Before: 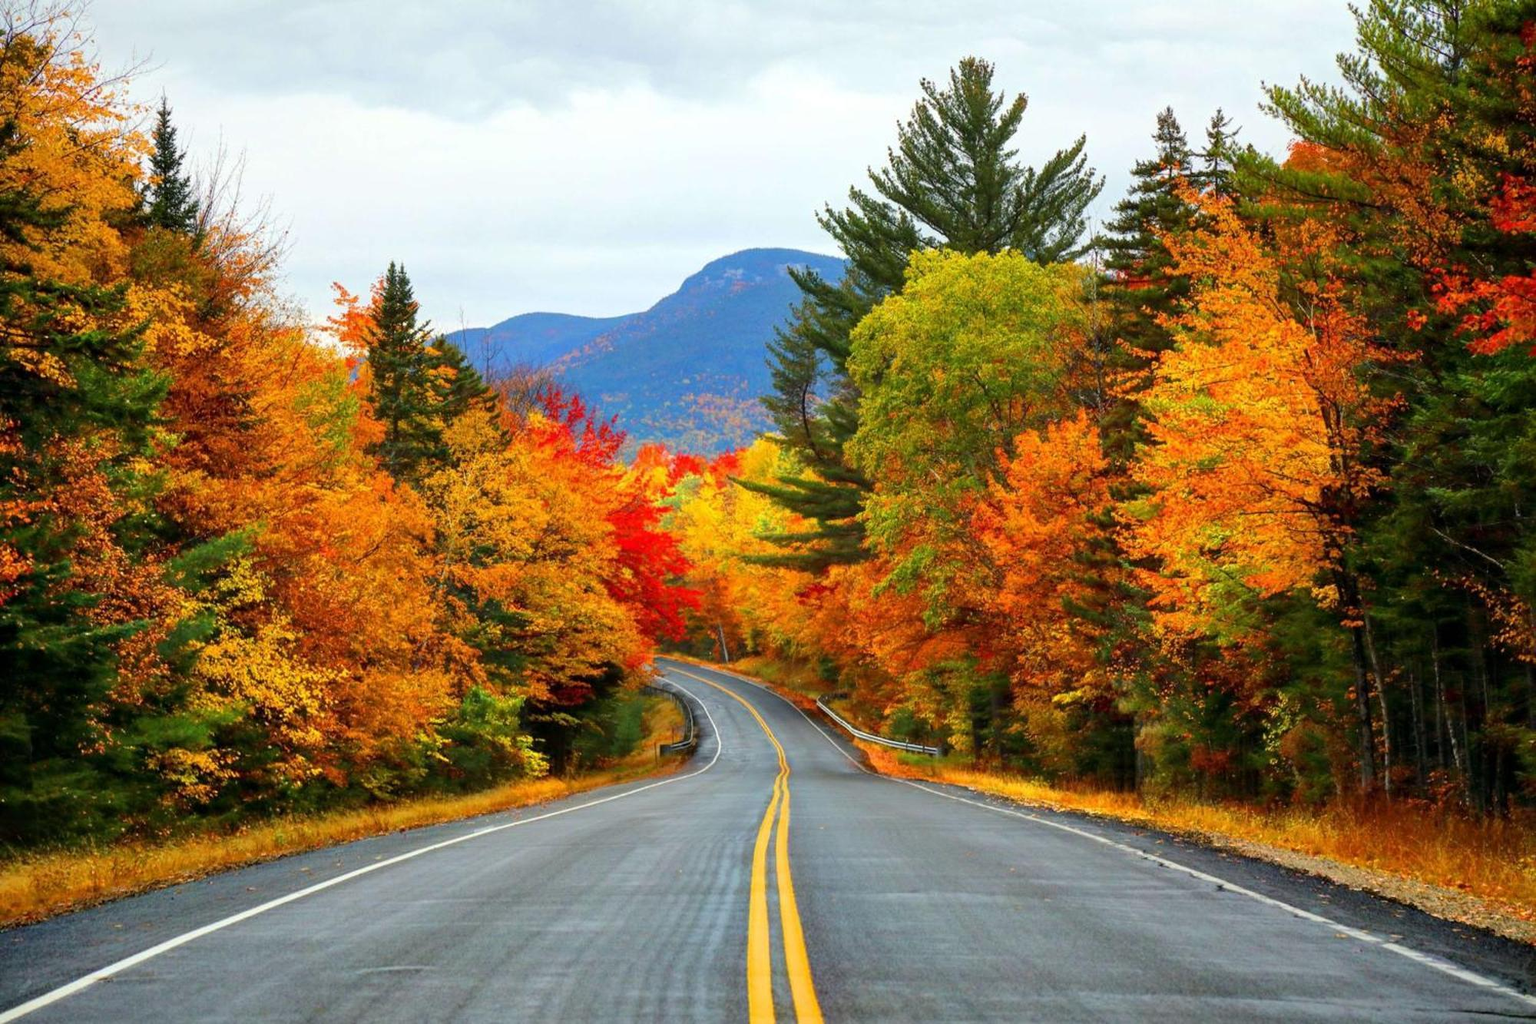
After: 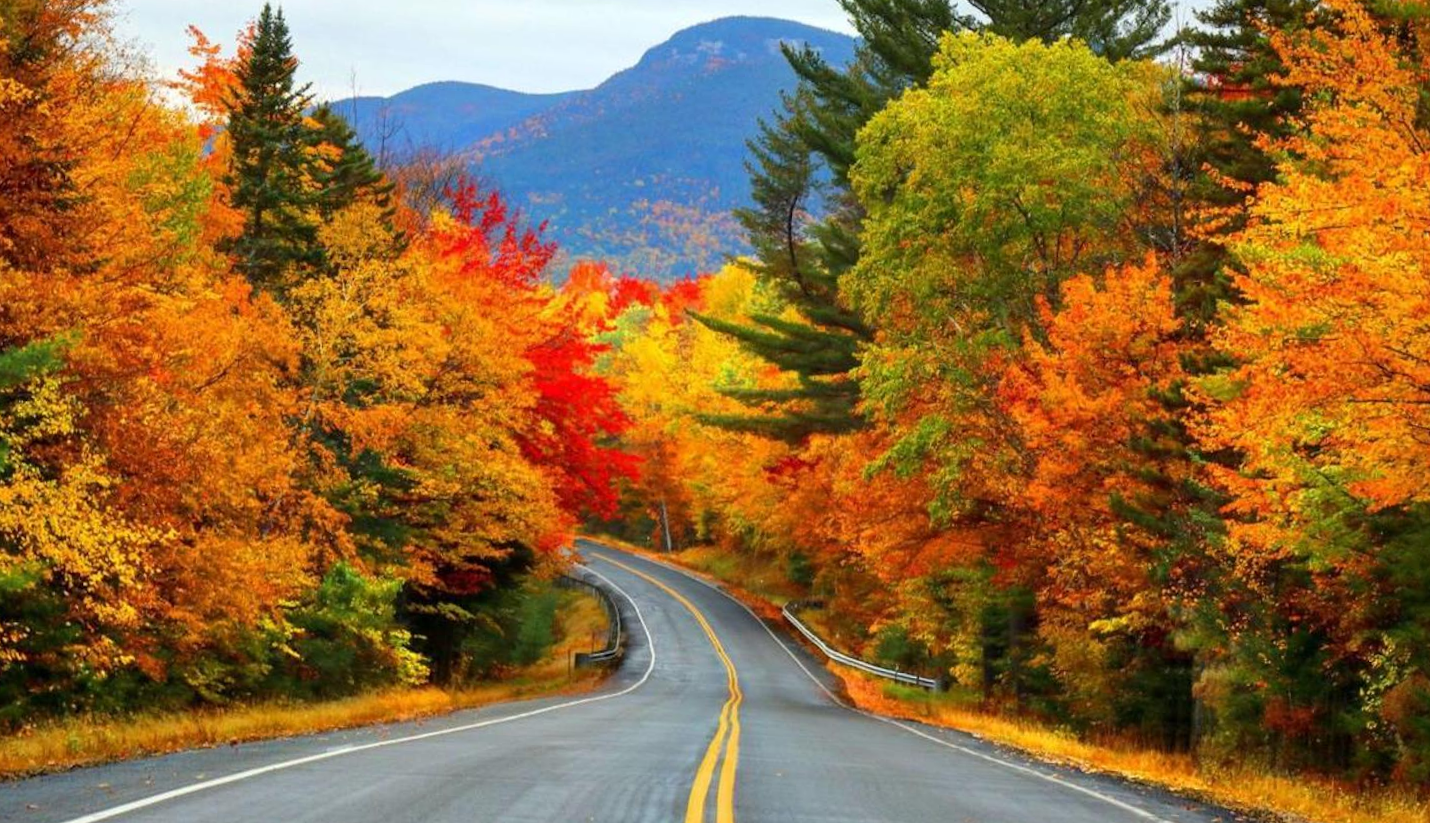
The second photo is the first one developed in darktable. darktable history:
crop and rotate: angle -3.62°, left 9.88%, top 20.55%, right 11.978%, bottom 11.904%
